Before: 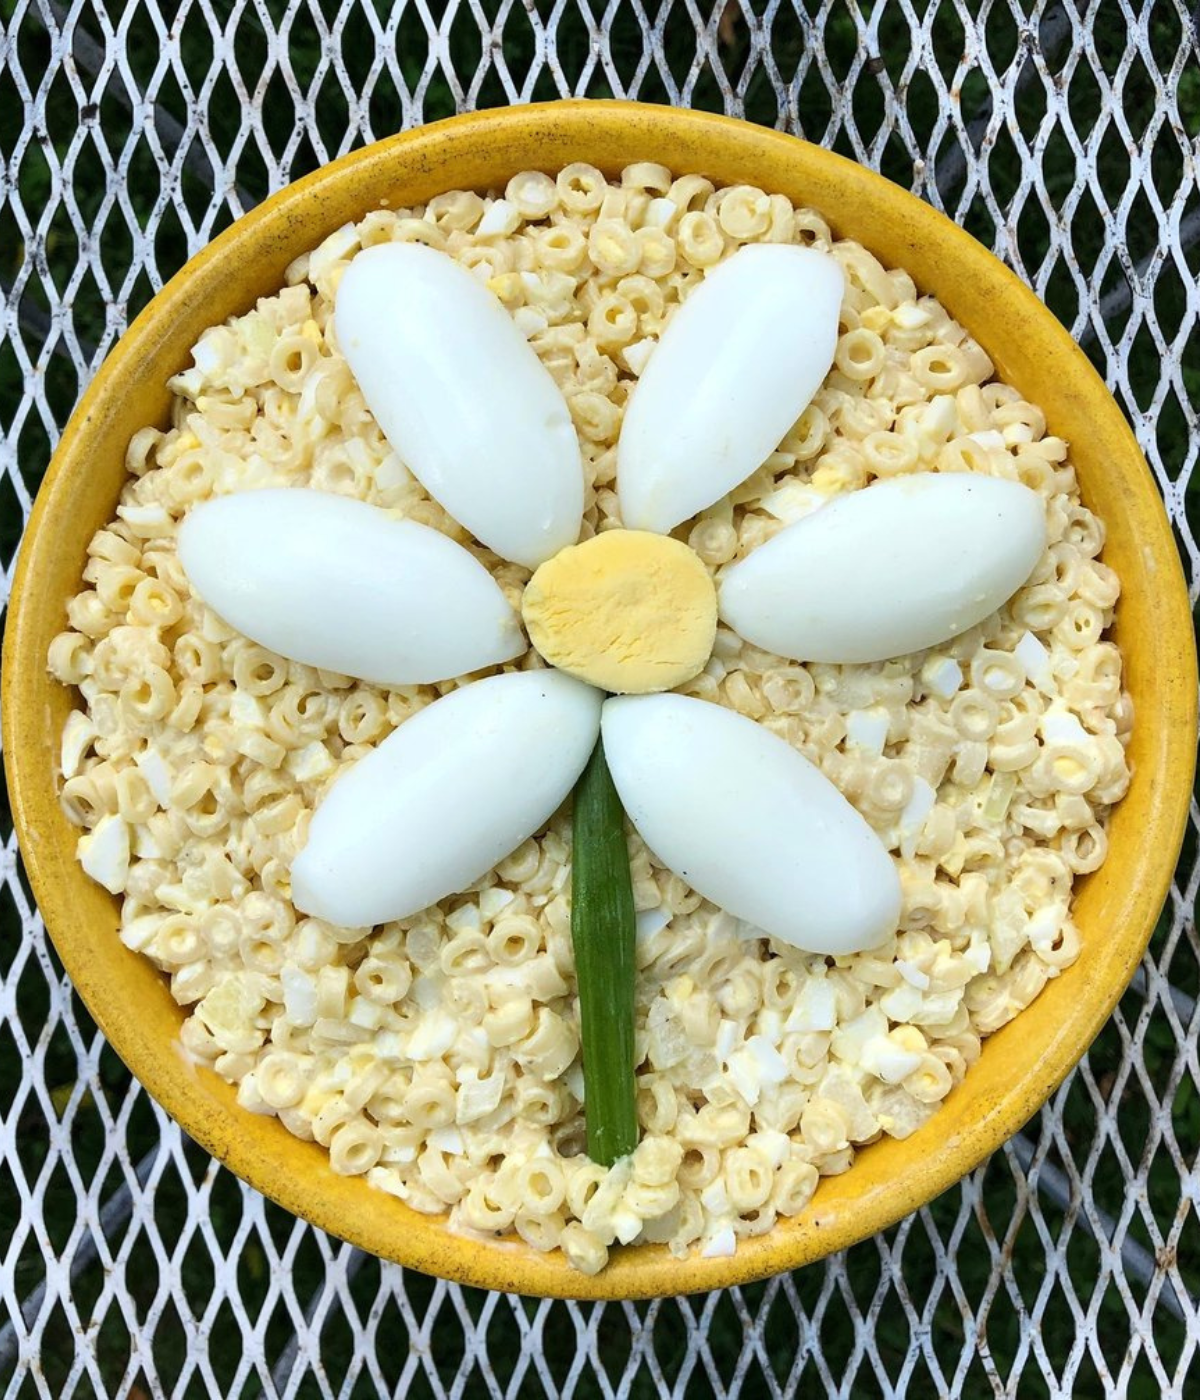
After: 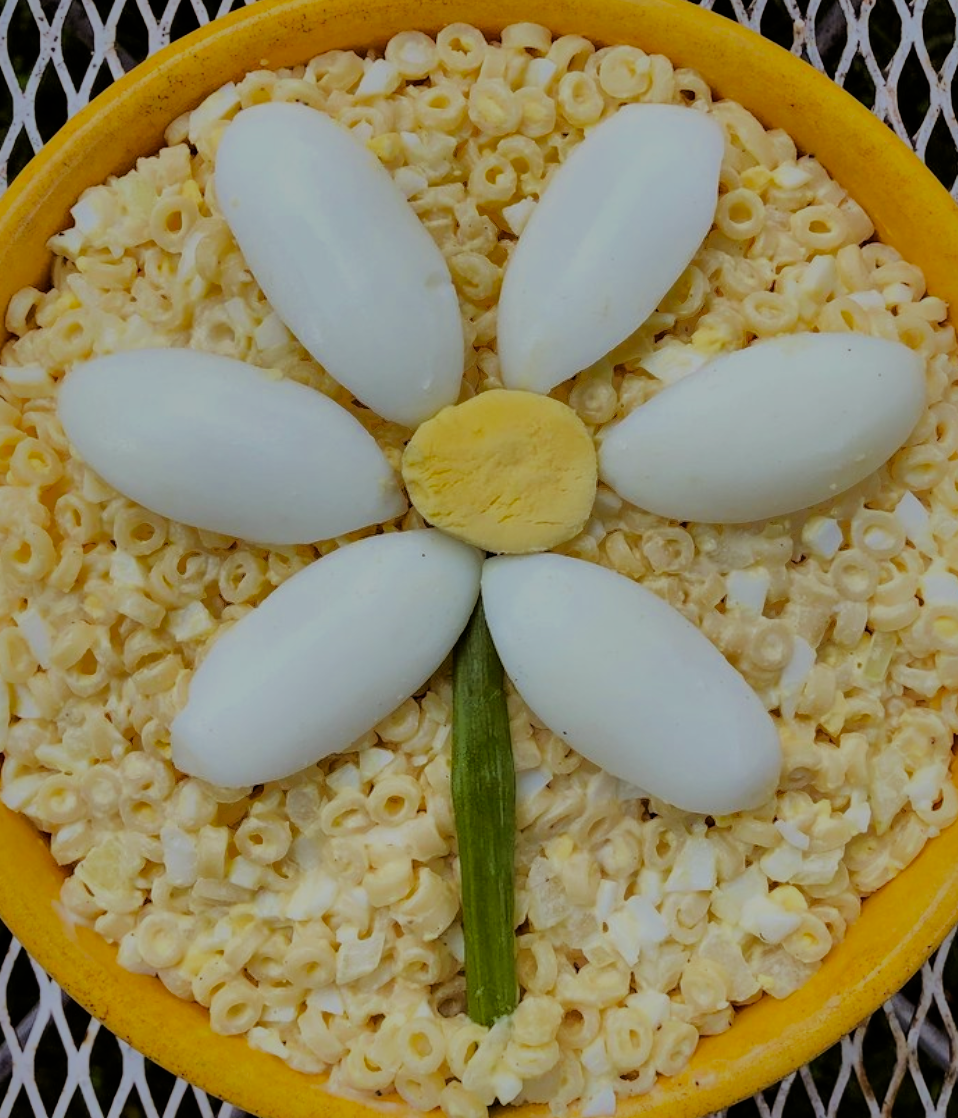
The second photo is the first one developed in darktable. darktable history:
crop and rotate: left 10.071%, top 10.071%, right 10.02%, bottom 10.02%
filmic rgb: black relative exposure -7.65 EV, white relative exposure 4.56 EV, hardness 3.61
shadows and highlights: shadows -19.91, highlights -73.15
rgb levels: mode RGB, independent channels, levels [[0, 0.5, 1], [0, 0.521, 1], [0, 0.536, 1]]
